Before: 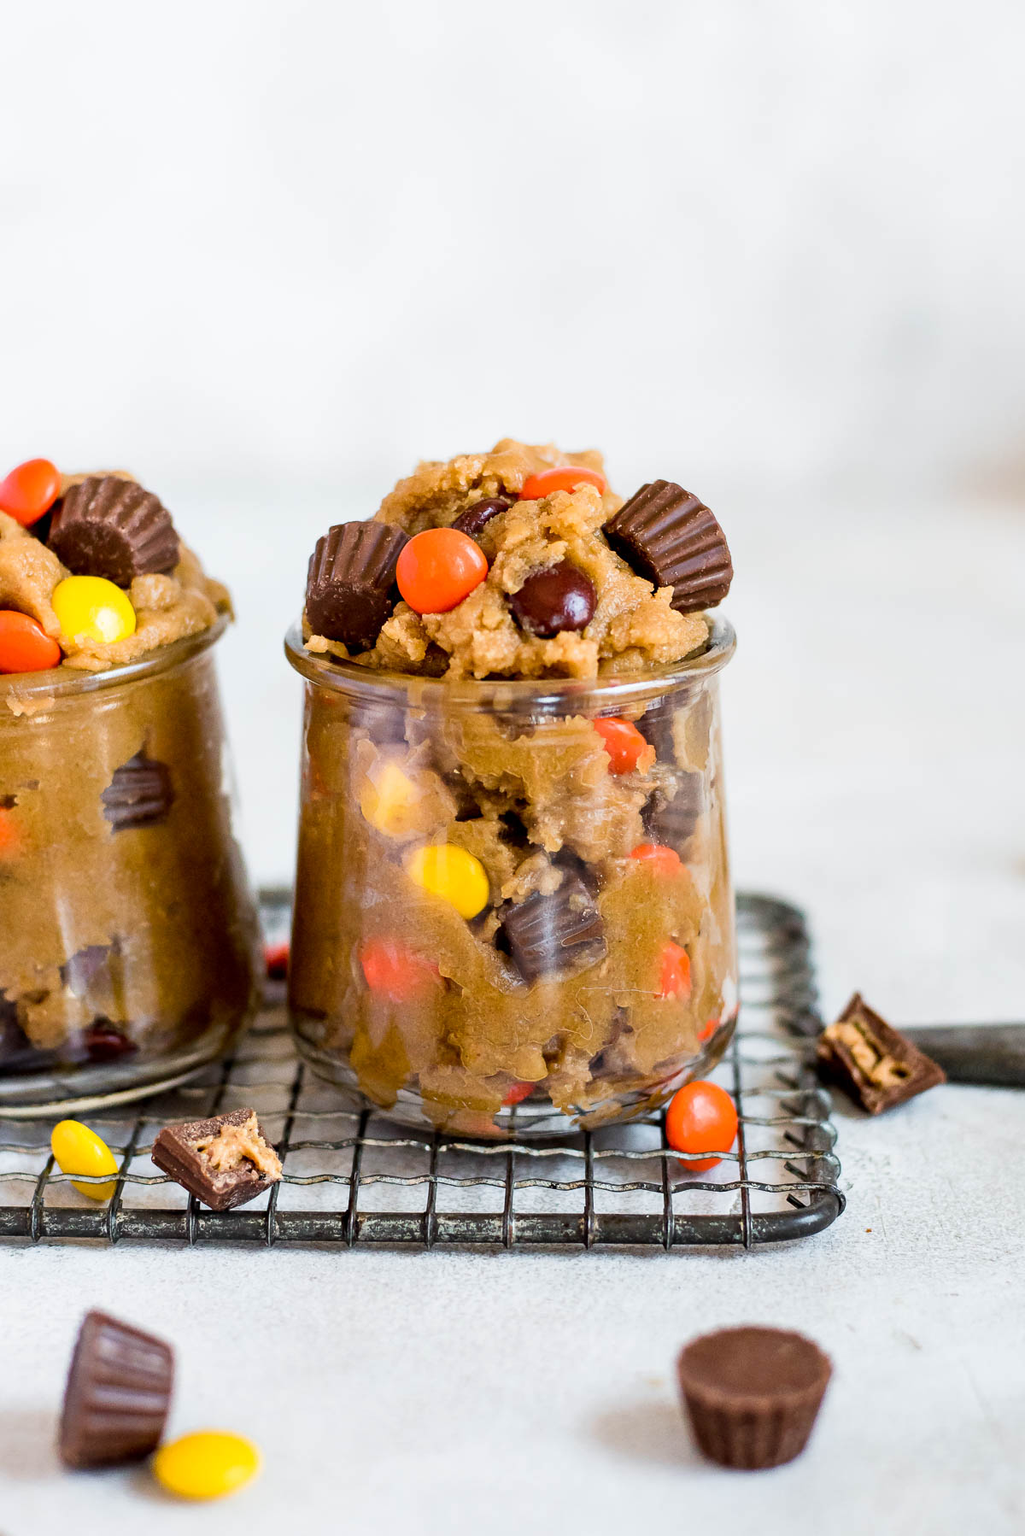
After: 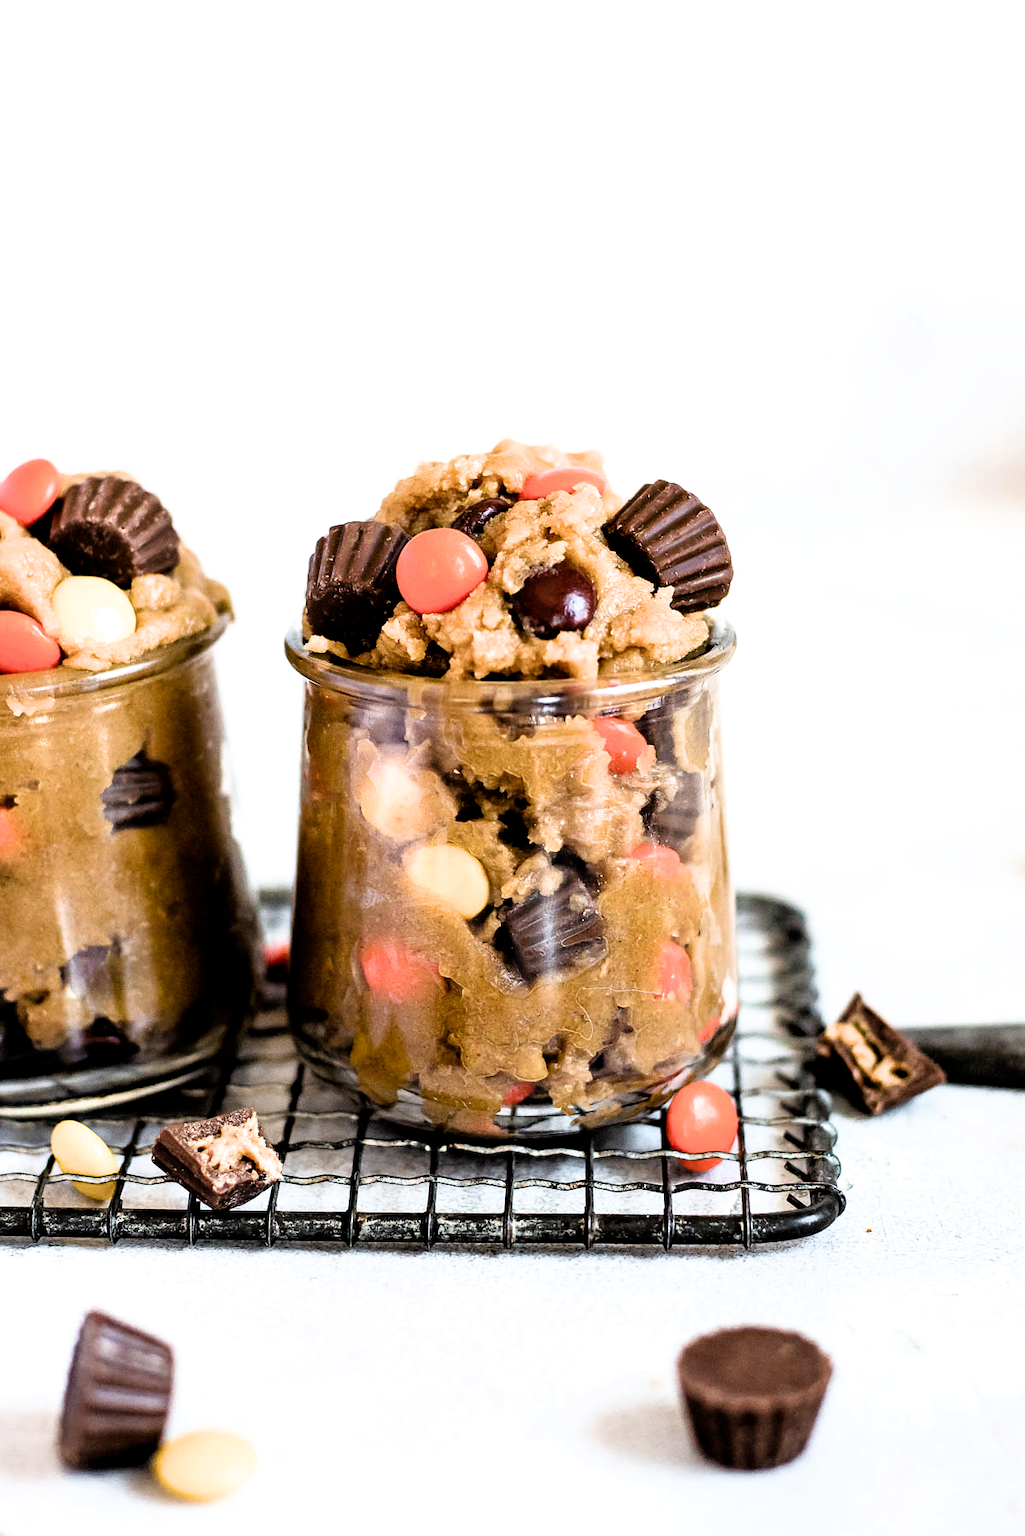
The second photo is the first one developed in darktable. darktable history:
filmic rgb: black relative exposure -3.63 EV, white relative exposure 2.13 EV, hardness 3.63
